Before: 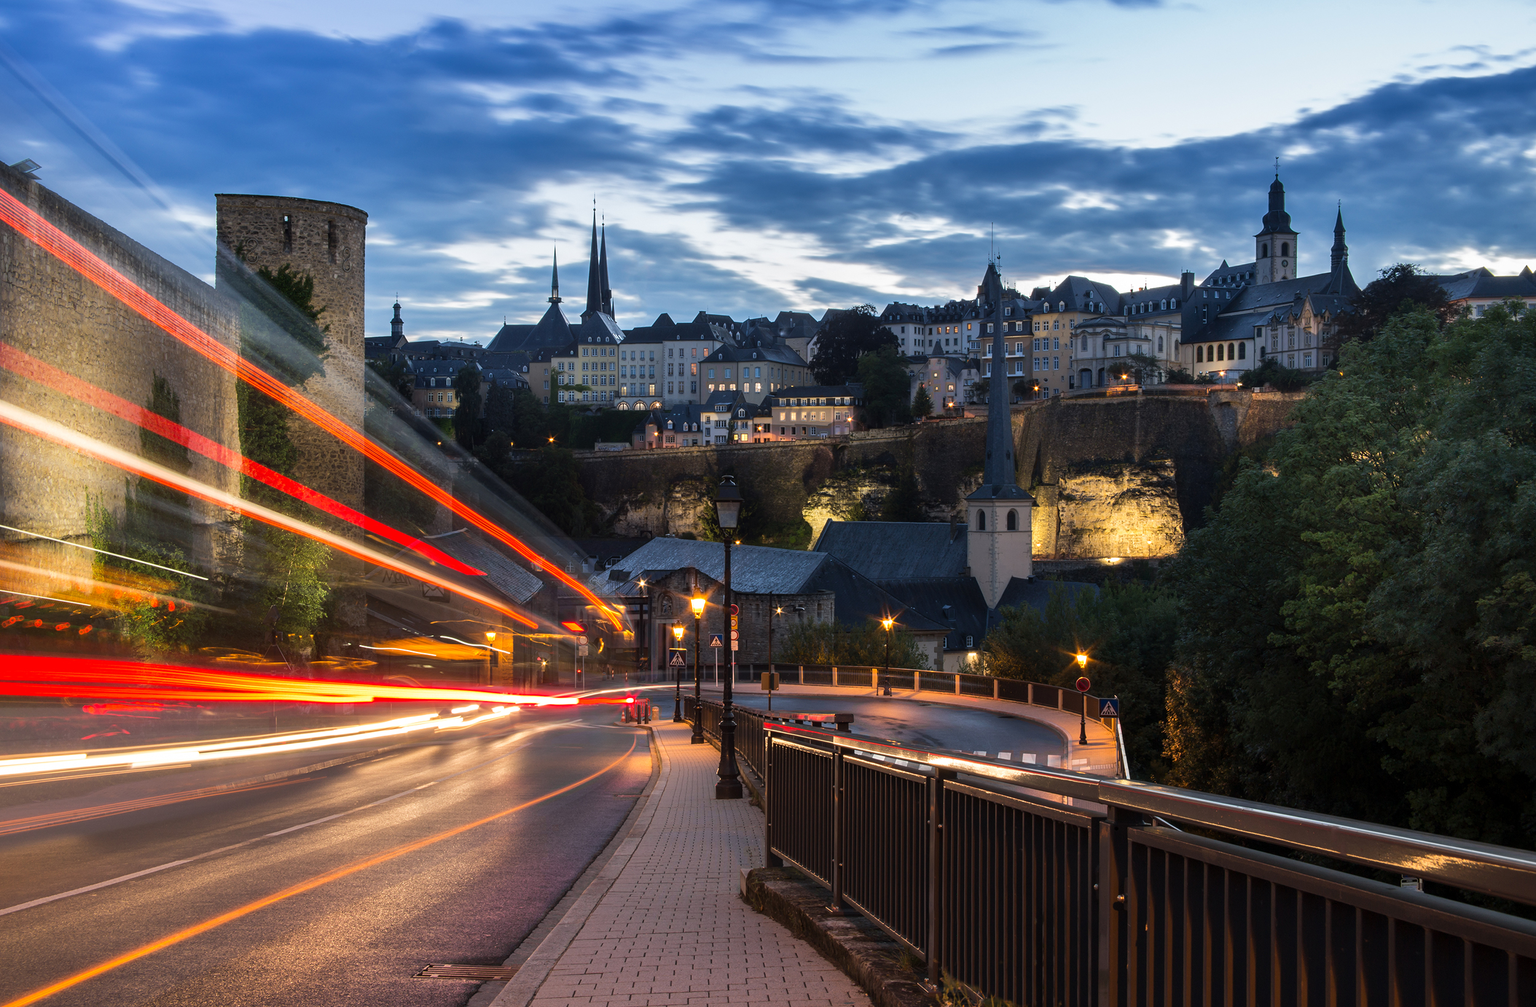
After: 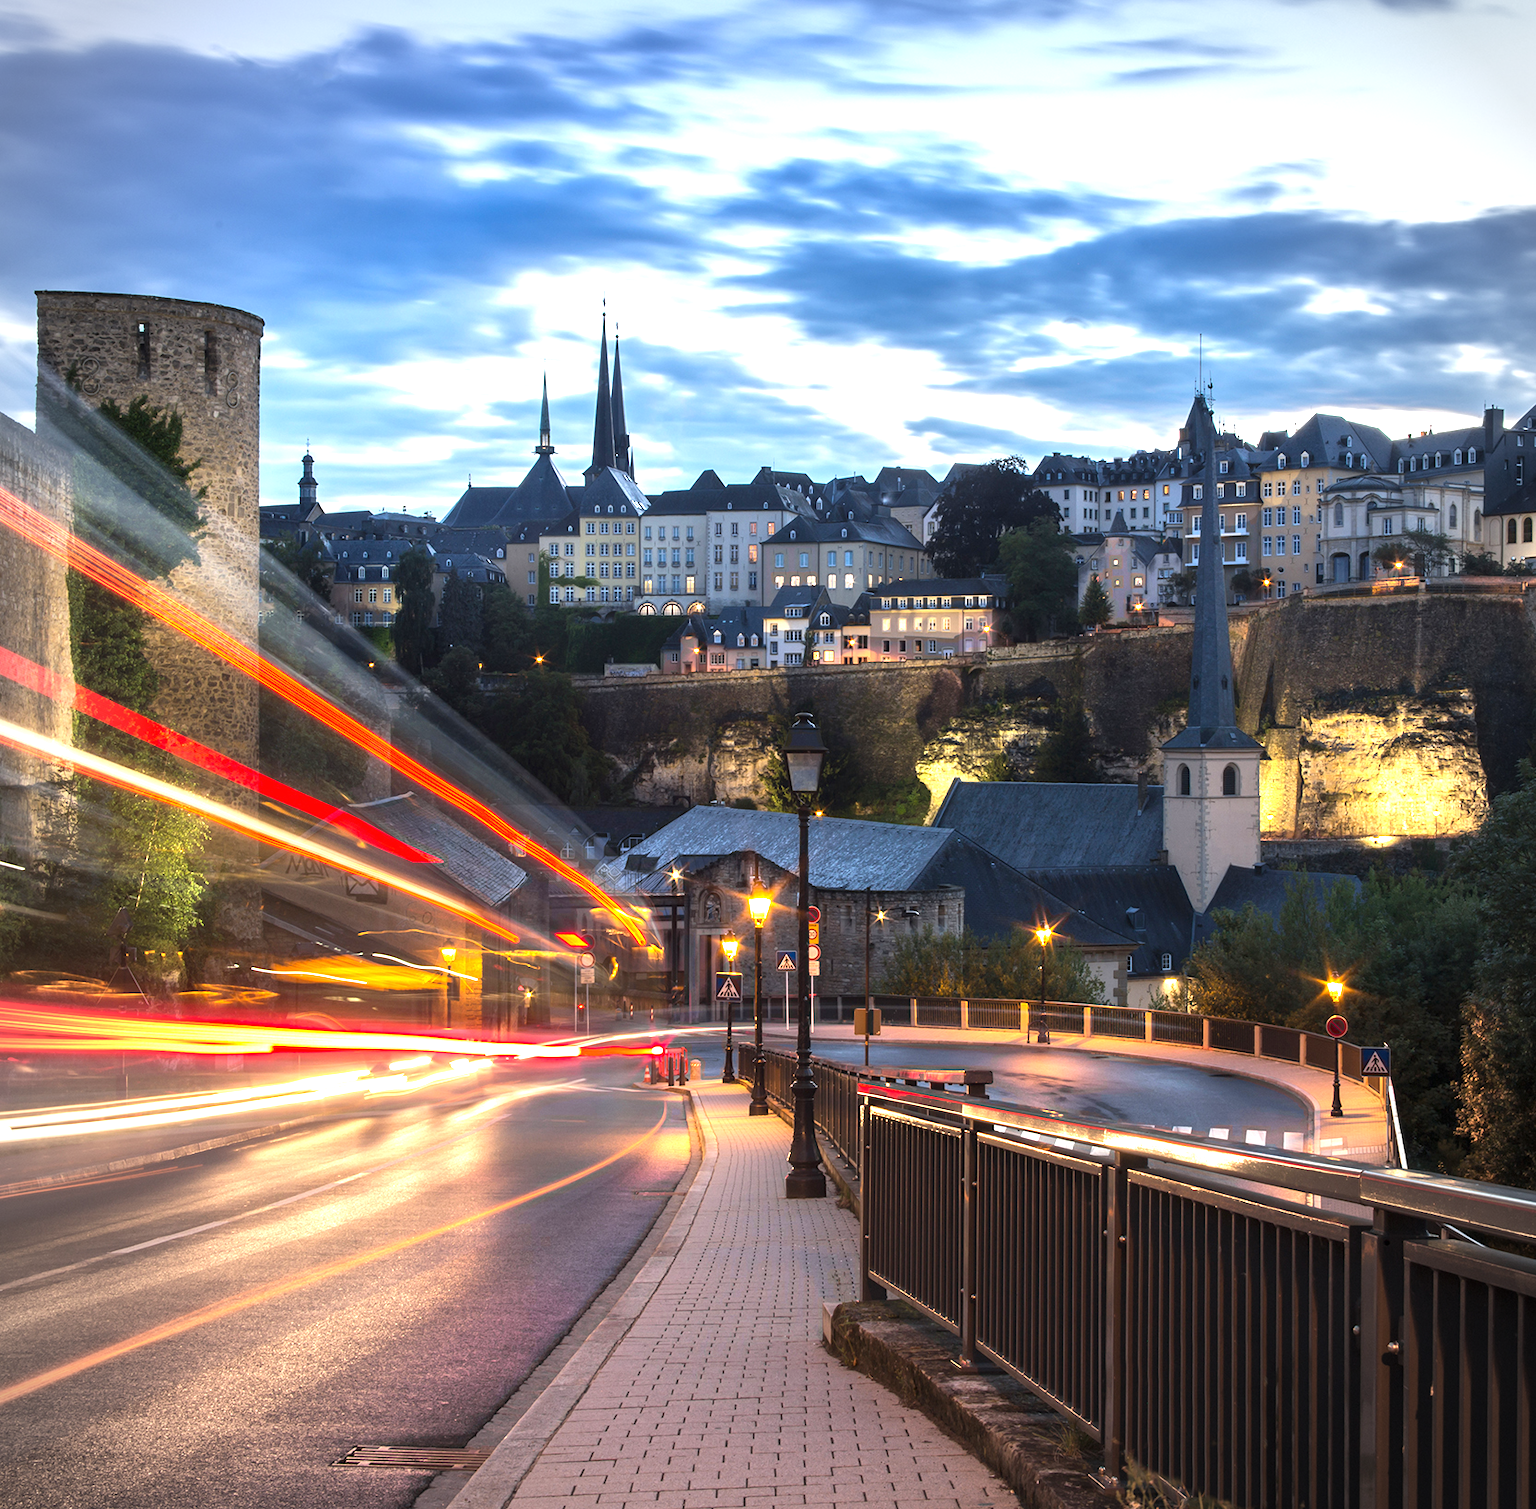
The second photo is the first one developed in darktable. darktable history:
vignetting: on, module defaults
exposure: black level correction 0, exposure 1.107 EV, compensate highlight preservation false
local contrast: mode bilateral grid, contrast 15, coarseness 35, detail 105%, midtone range 0.2
crop and rotate: left 12.516%, right 20.788%
